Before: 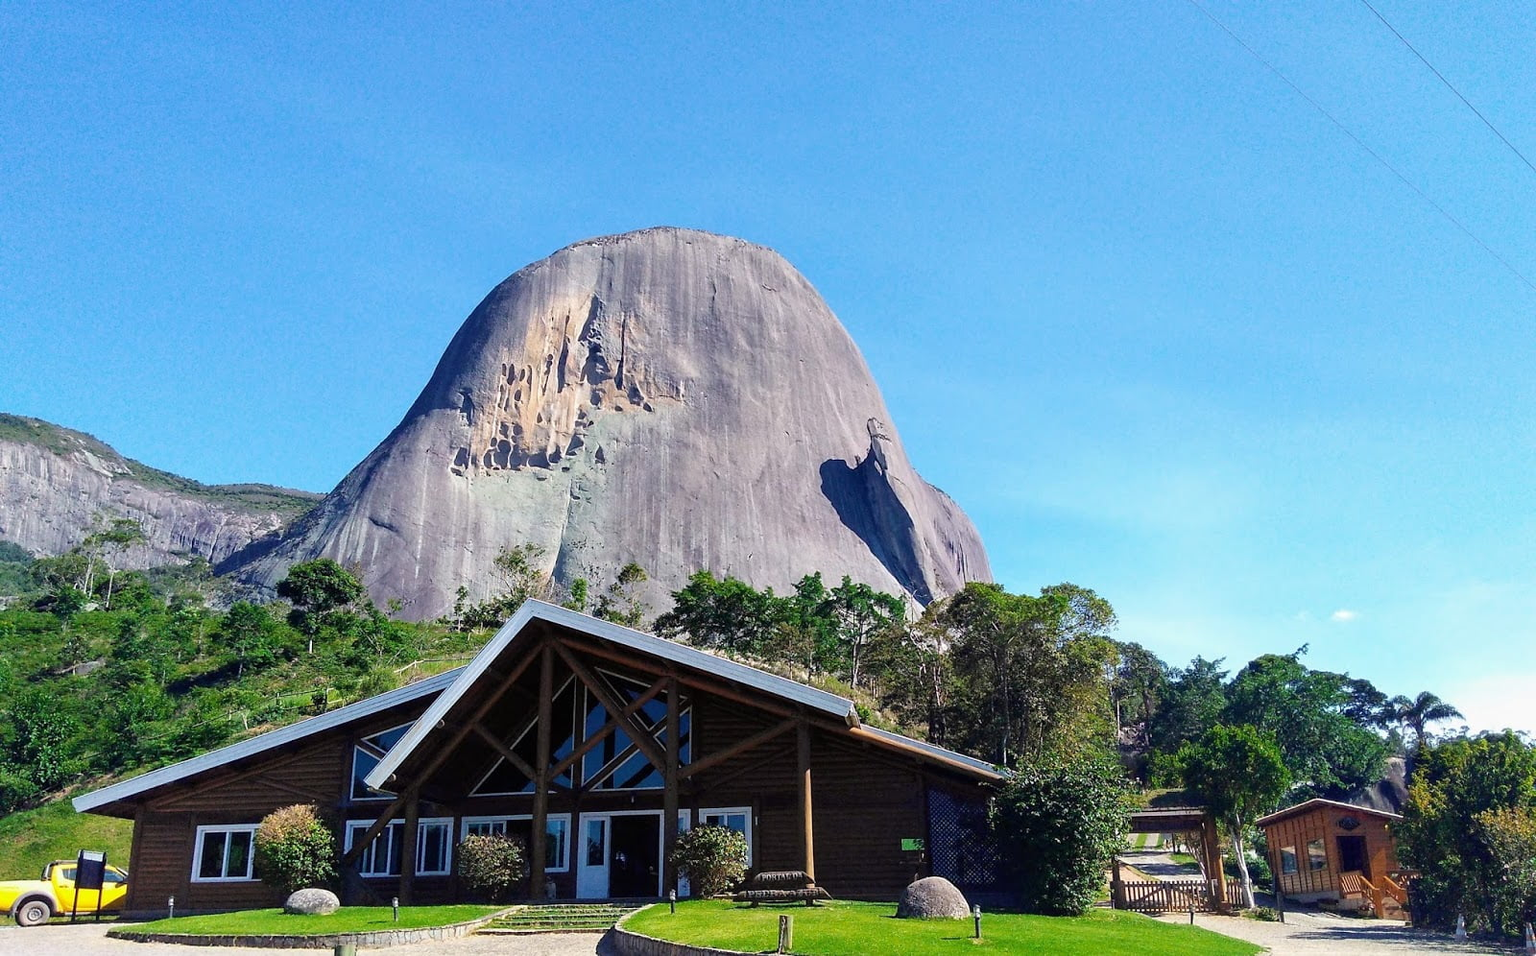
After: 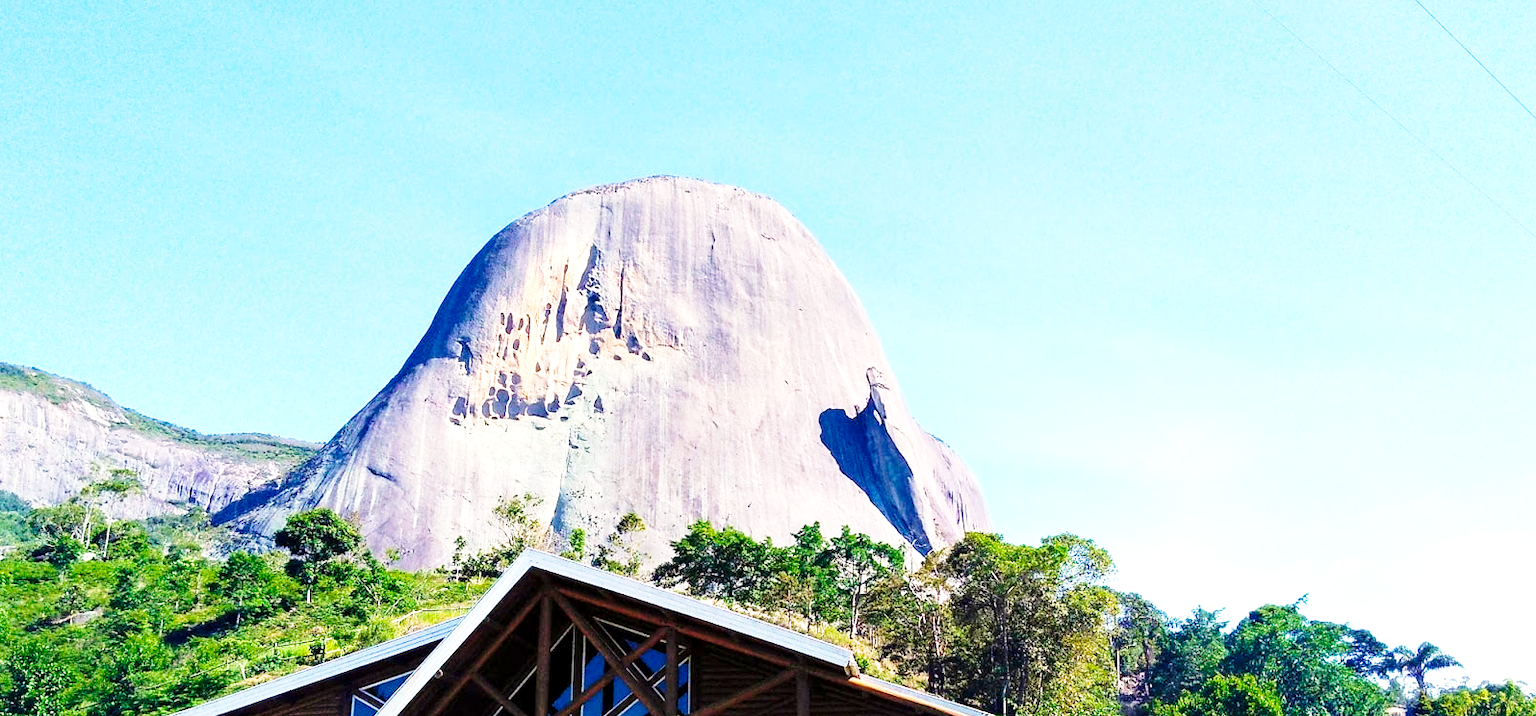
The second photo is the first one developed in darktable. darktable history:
color balance rgb: highlights gain › chroma 2.004%, highlights gain › hue 72.75°, perceptual saturation grading › global saturation 12.754%, global vibrance 9.254%
velvia: on, module defaults
base curve: curves: ch0 [(0, 0) (0.028, 0.03) (0.121, 0.232) (0.46, 0.748) (0.859, 0.968) (1, 1)], preserve colors none
exposure: black level correction 0.002, exposure 0.674 EV, compensate highlight preservation false
crop: left 0.199%, top 5.468%, bottom 19.748%
